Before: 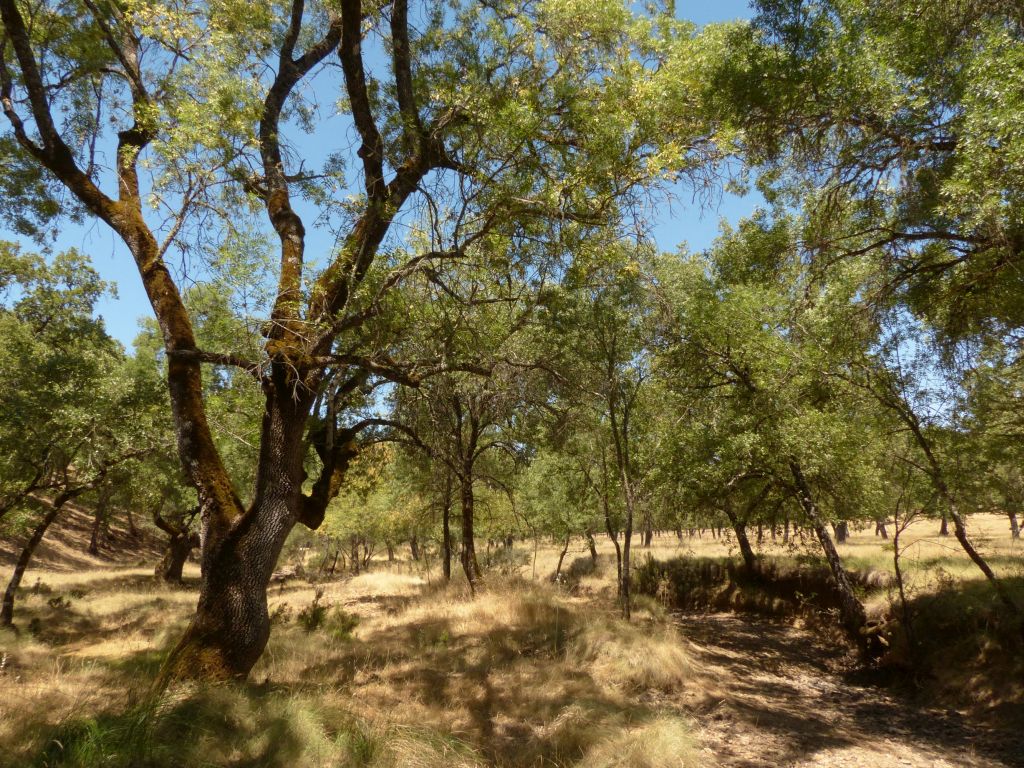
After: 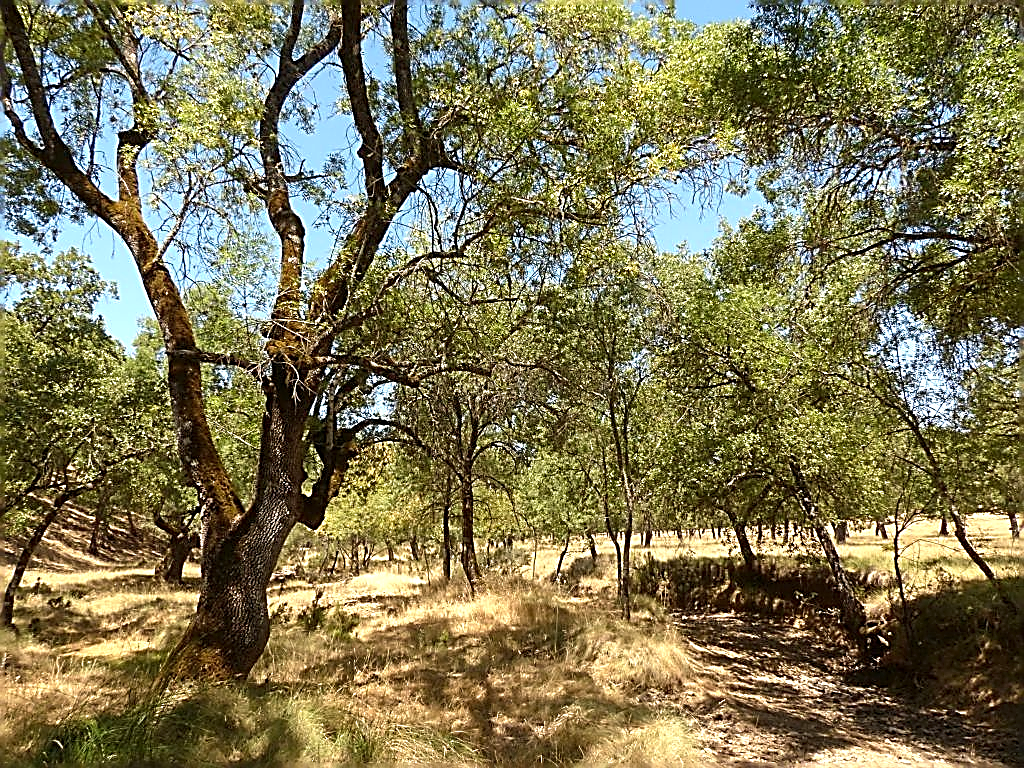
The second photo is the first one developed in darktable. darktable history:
sharpen: amount 2
exposure: exposure 0.507 EV, compensate highlight preservation false
